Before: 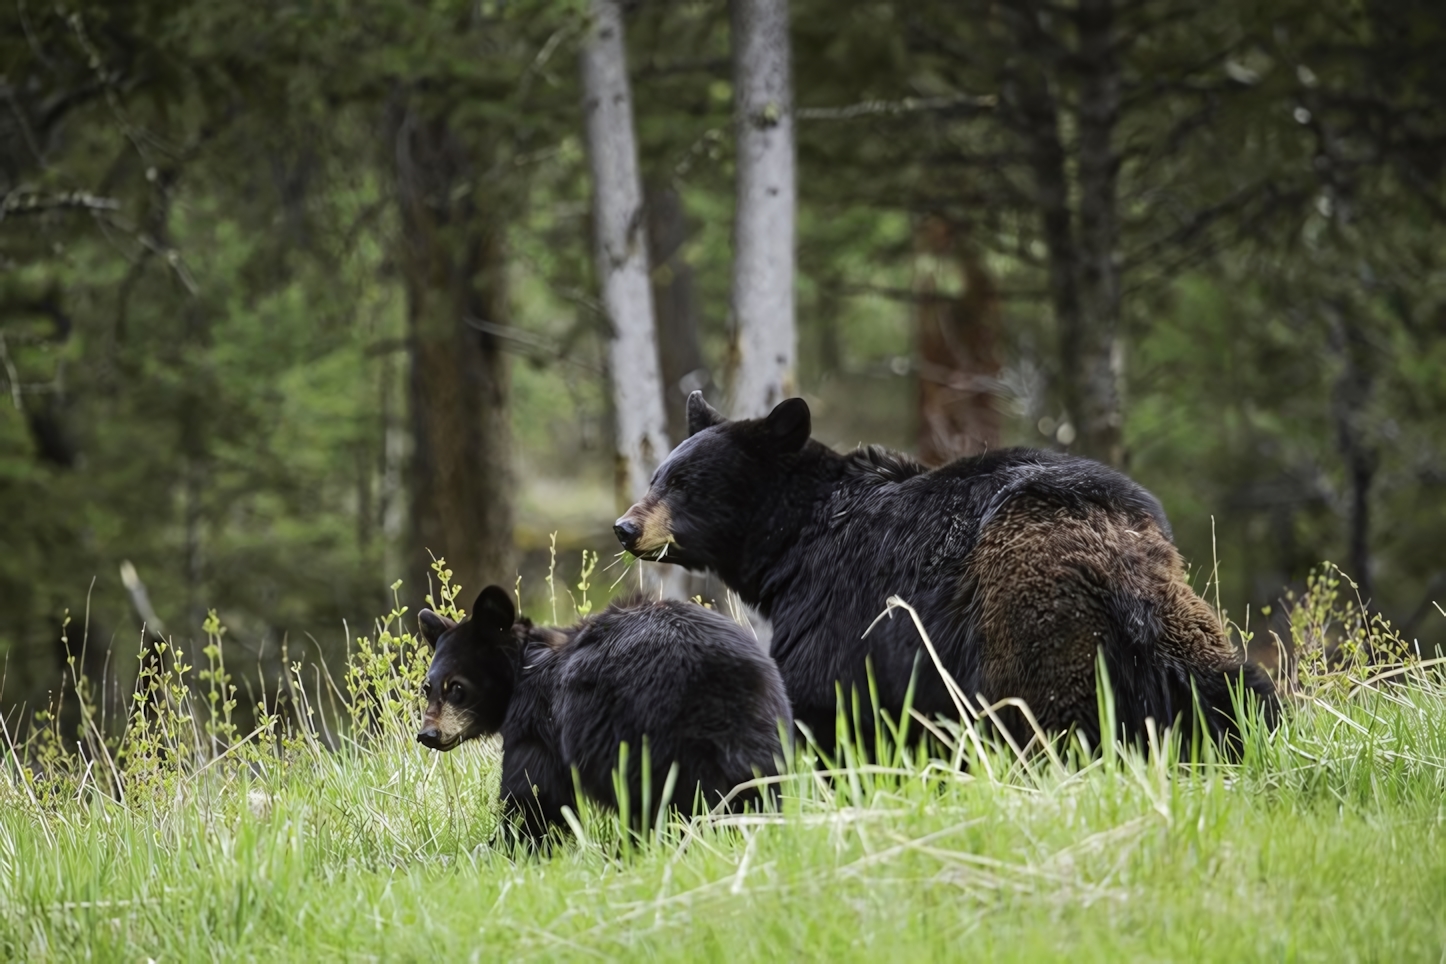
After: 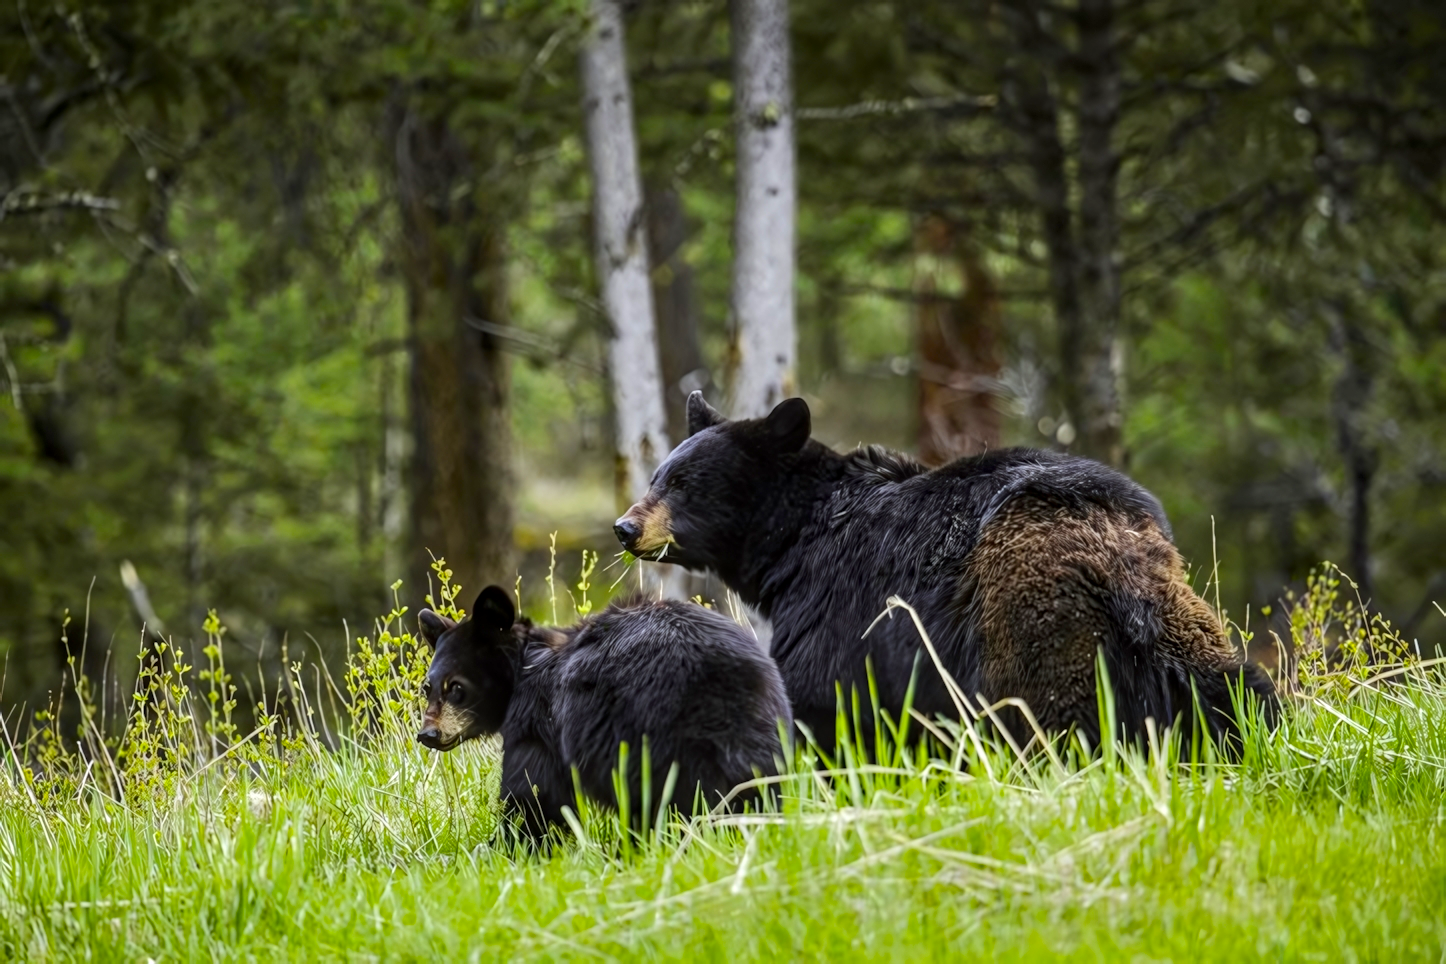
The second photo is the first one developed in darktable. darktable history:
color balance rgb: linear chroma grading › global chroma 15%, perceptual saturation grading › global saturation 30%
local contrast: detail 130%
